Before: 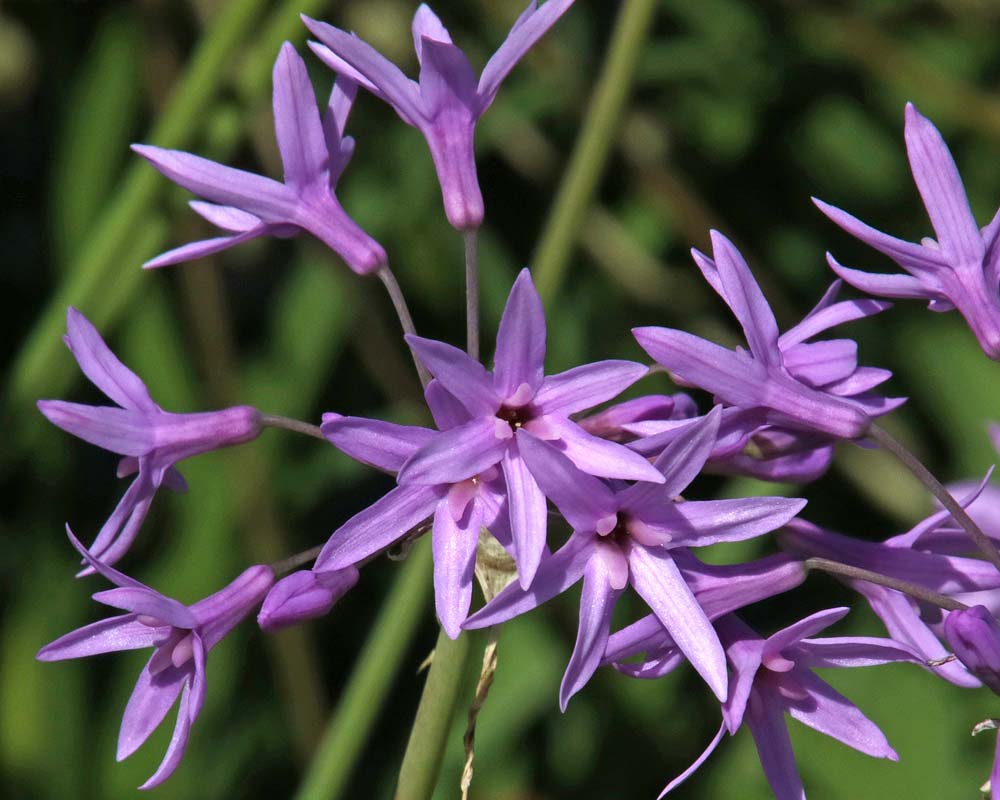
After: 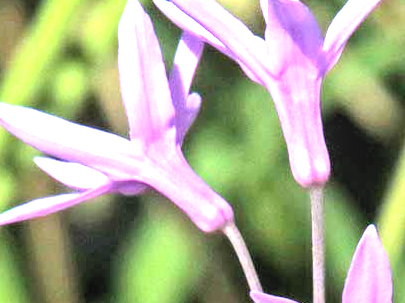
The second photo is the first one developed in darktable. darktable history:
levels: levels [0.016, 0.484, 0.953]
exposure: exposure 2 EV, compensate exposure bias true, compensate highlight preservation false
local contrast: detail 110%
contrast brightness saturation: contrast 0.15, brightness 0.05
crop: left 15.452%, top 5.459%, right 43.956%, bottom 56.62%
rgb levels: levels [[0.01, 0.419, 0.839], [0, 0.5, 1], [0, 0.5, 1]]
